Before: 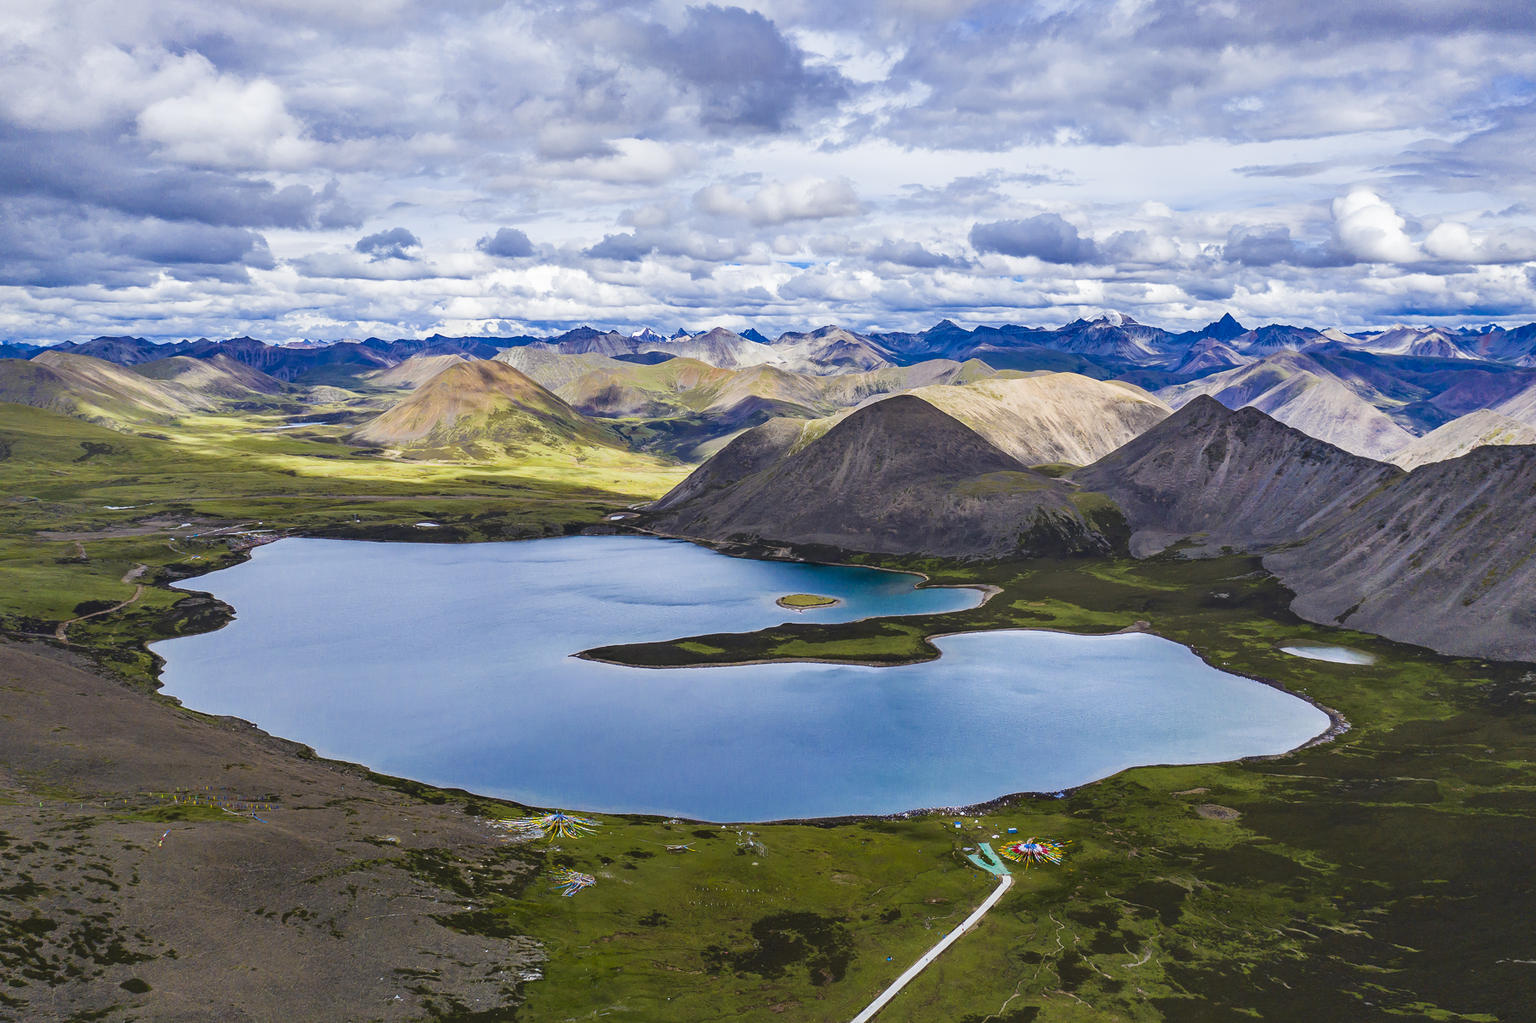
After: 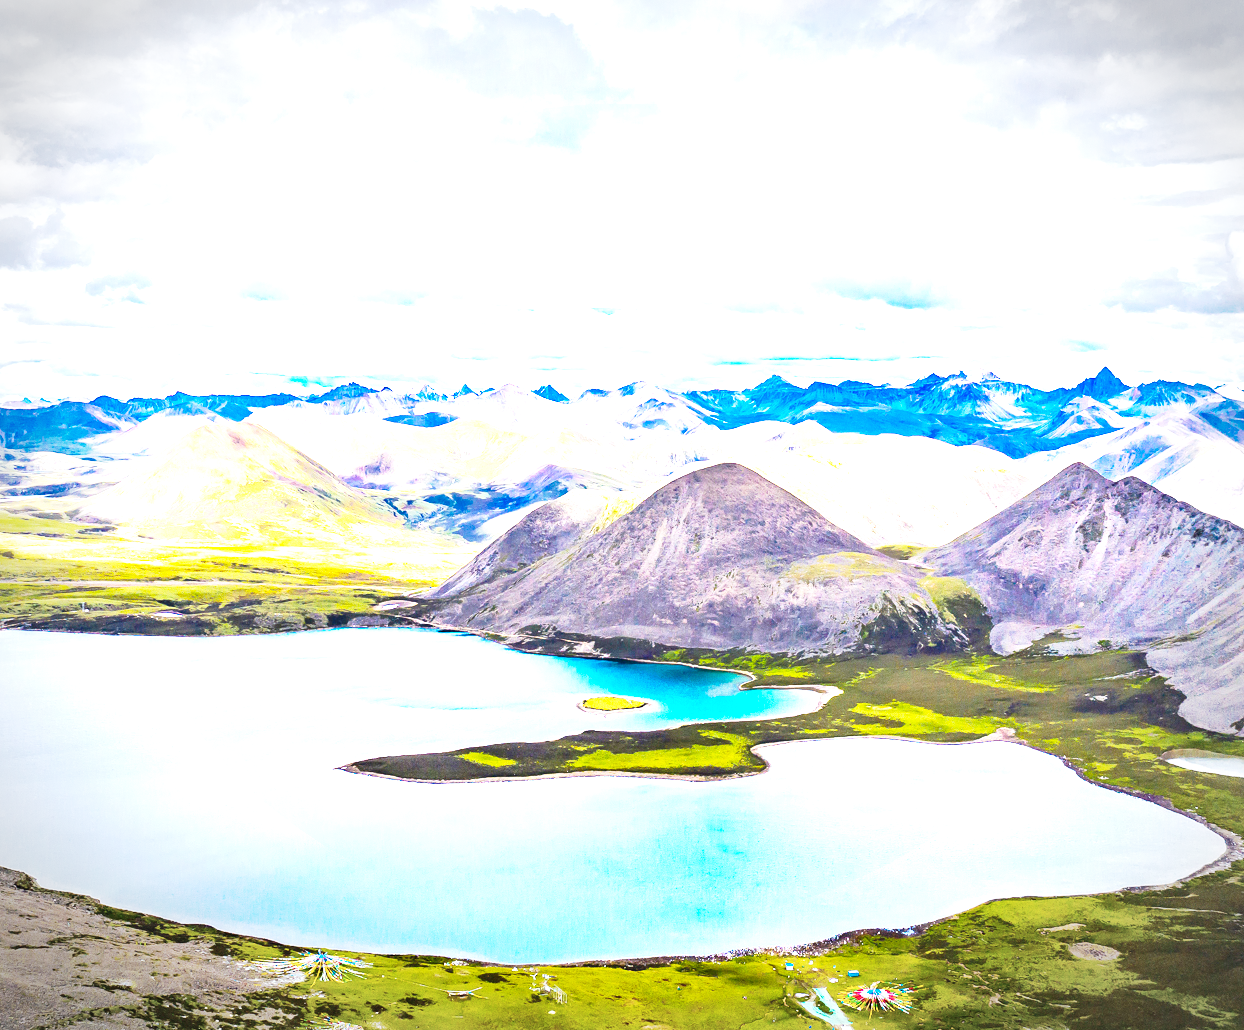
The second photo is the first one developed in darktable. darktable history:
base curve: curves: ch0 [(0, 0) (0.028, 0.03) (0.121, 0.232) (0.46, 0.748) (0.859, 0.968) (1, 1)], preserve colors none
color balance rgb: global offset › luminance -0.372%, perceptual saturation grading › global saturation 29.442%, perceptual brilliance grading › global brilliance 30.158%, perceptual brilliance grading › highlights 11.867%, perceptual brilliance grading › mid-tones 25.01%
exposure: black level correction 0, exposure 0.951 EV, compensate exposure bias true, compensate highlight preservation false
vignetting: automatic ratio true, unbound false
crop: left 18.526%, right 12.359%, bottom 14.077%
